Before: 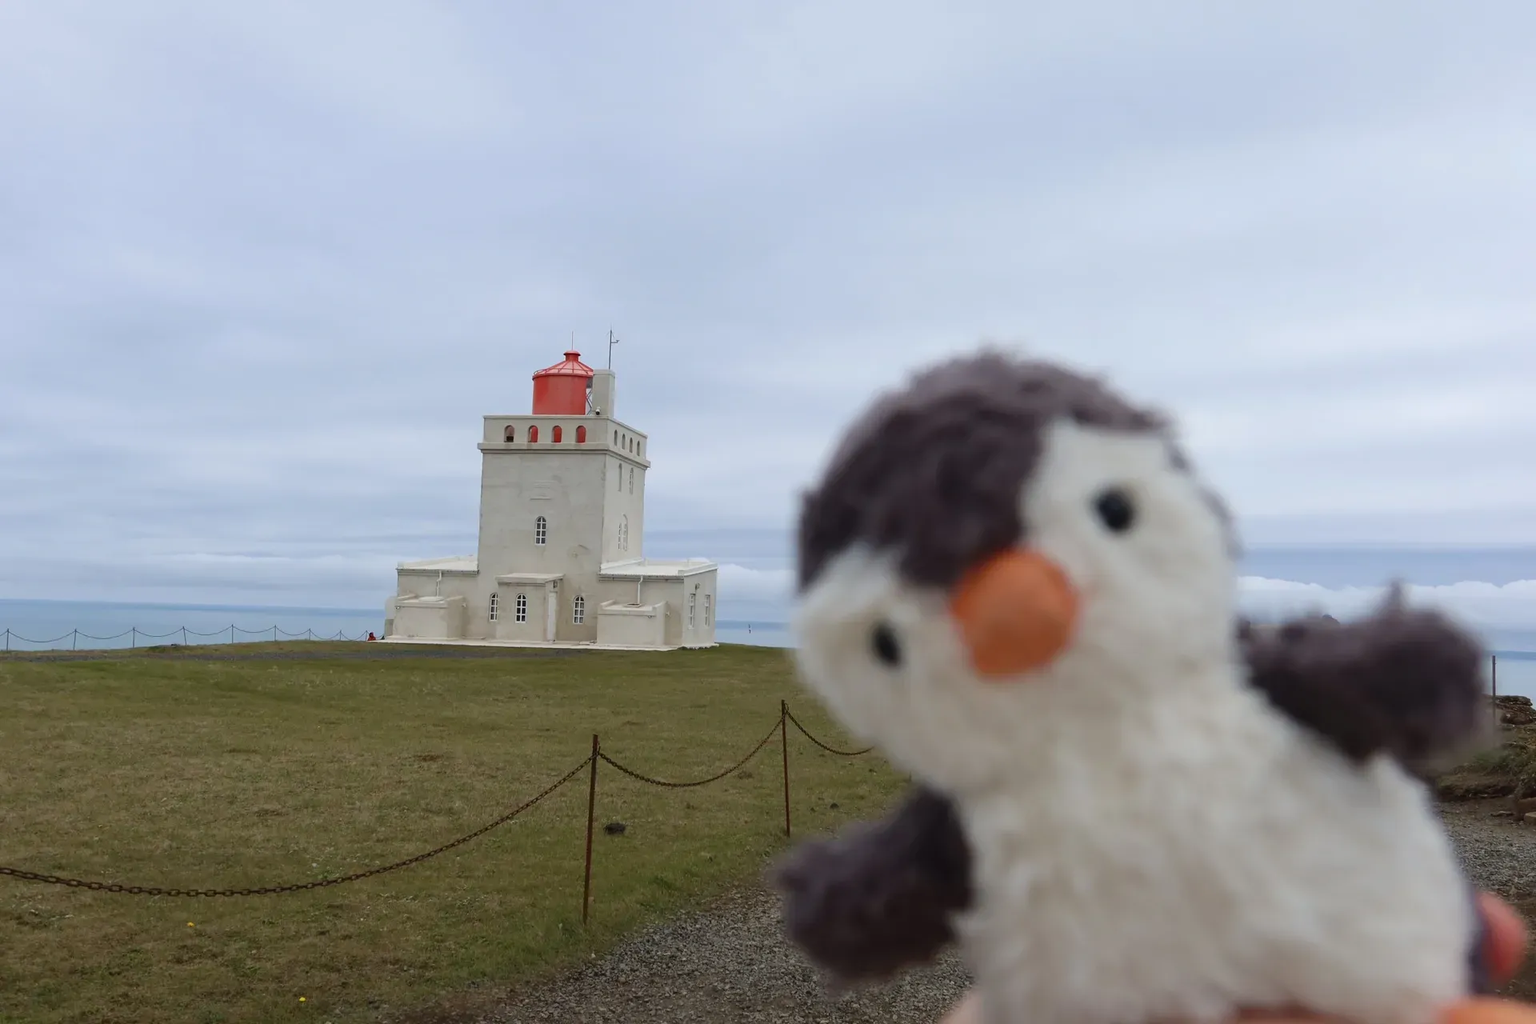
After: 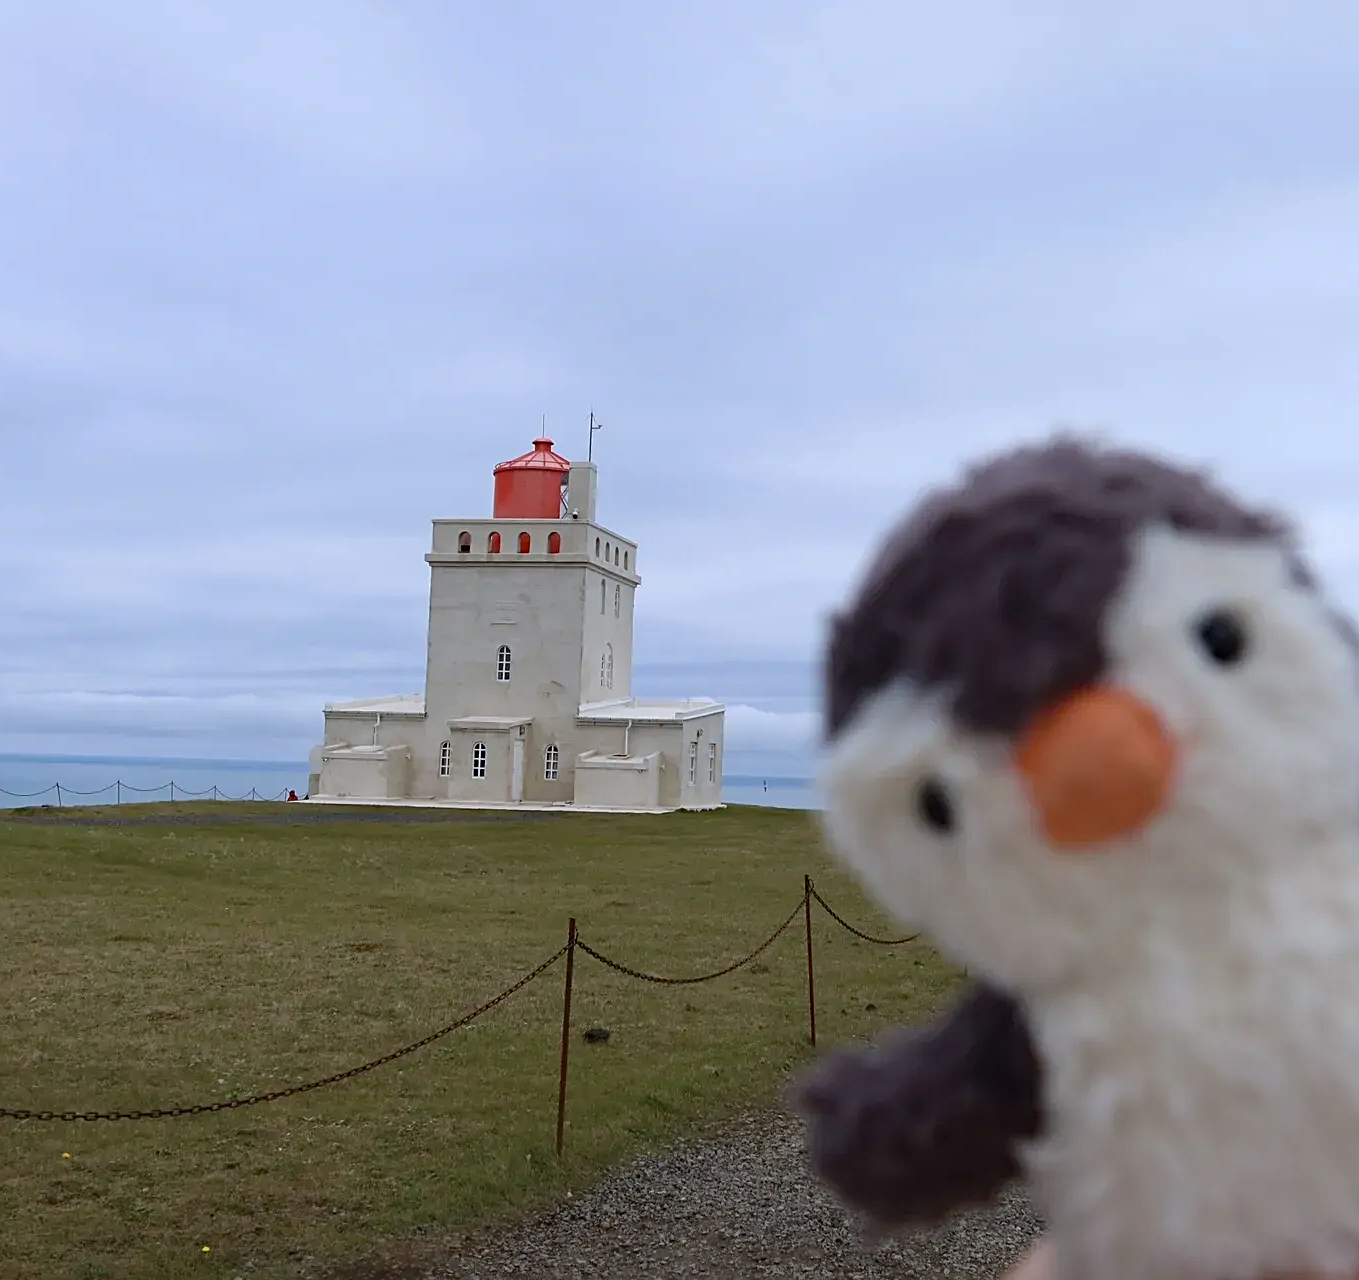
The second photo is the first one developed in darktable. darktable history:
haze removal: compatibility mode true, adaptive false
crop and rotate: left 8.973%, right 20.202%
color calibration: illuminant as shot in camera, x 0.358, y 0.373, temperature 4628.91 K
exposure: compensate exposure bias true, compensate highlight preservation false
sharpen: on, module defaults
